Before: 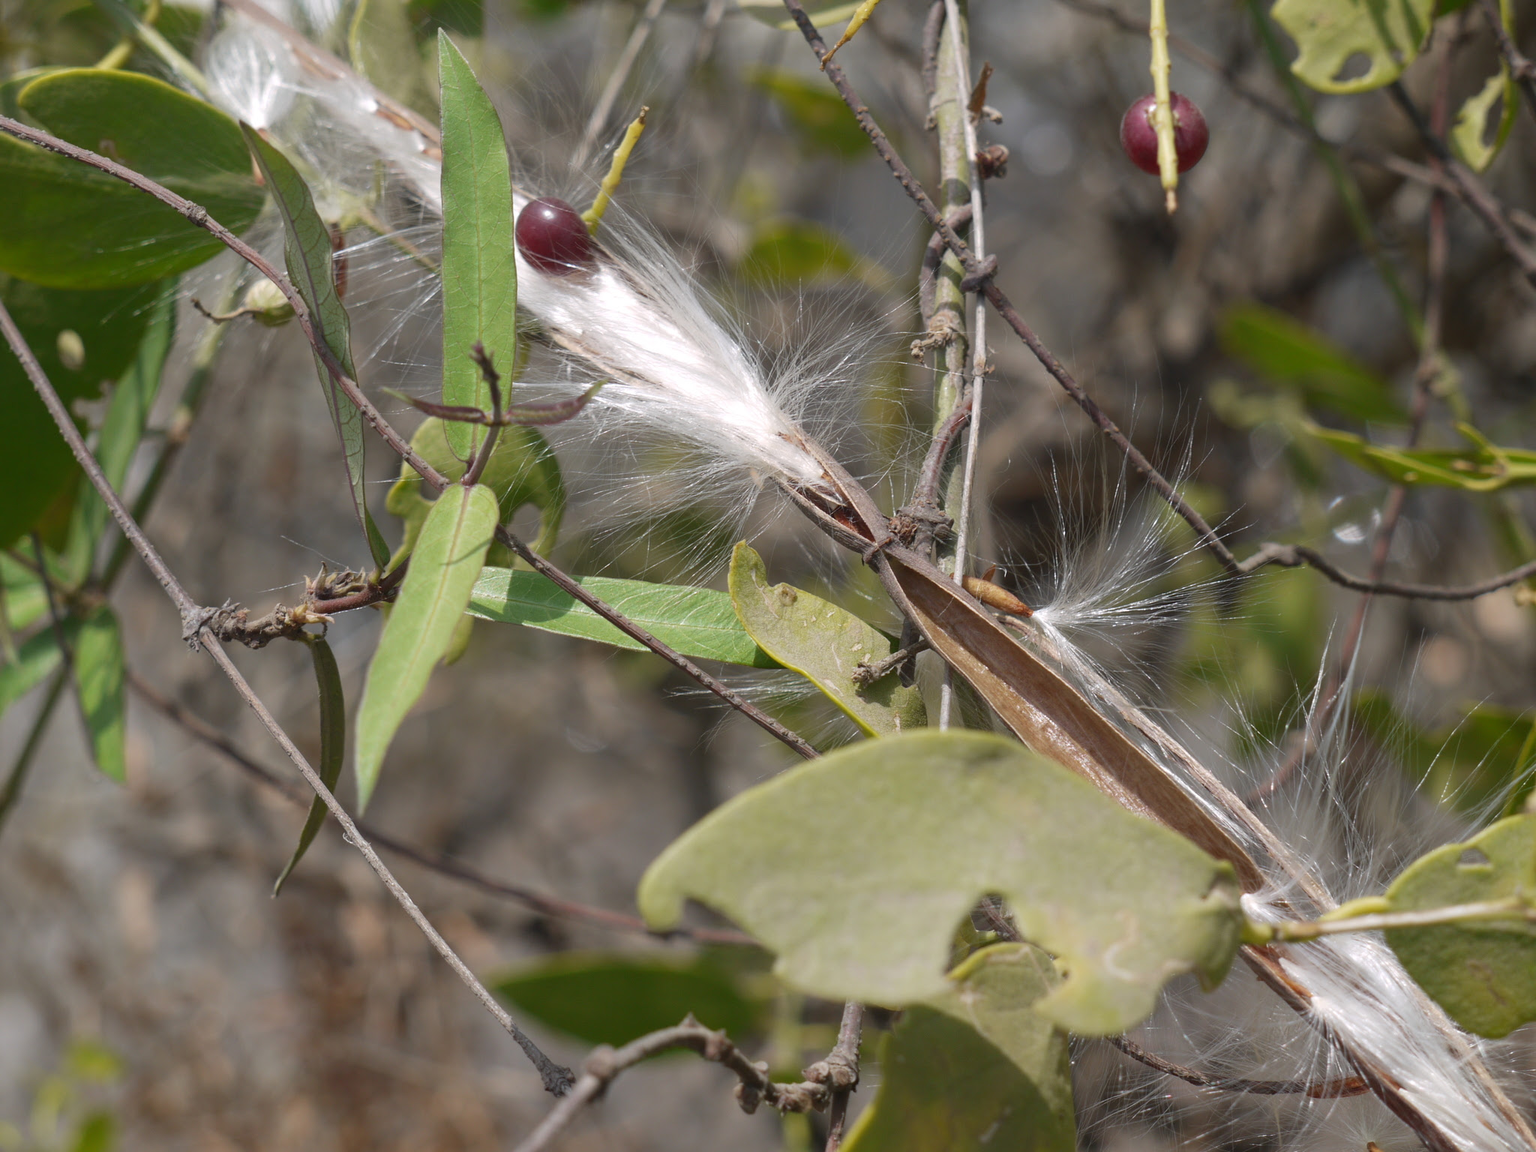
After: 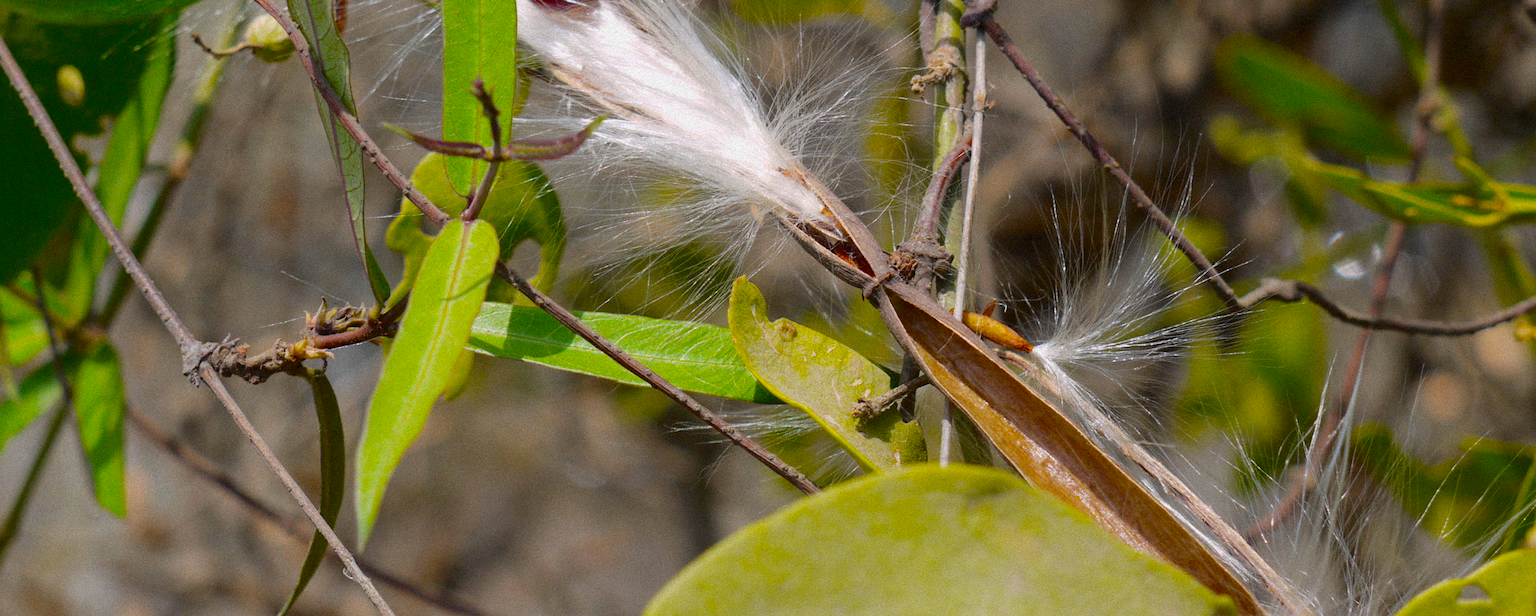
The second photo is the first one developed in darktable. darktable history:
grain: mid-tones bias 0%
color balance: input saturation 134.34%, contrast -10.04%, contrast fulcrum 19.67%, output saturation 133.51%
fill light: exposure -2 EV, width 8.6
crop and rotate: top 23.043%, bottom 23.437%
